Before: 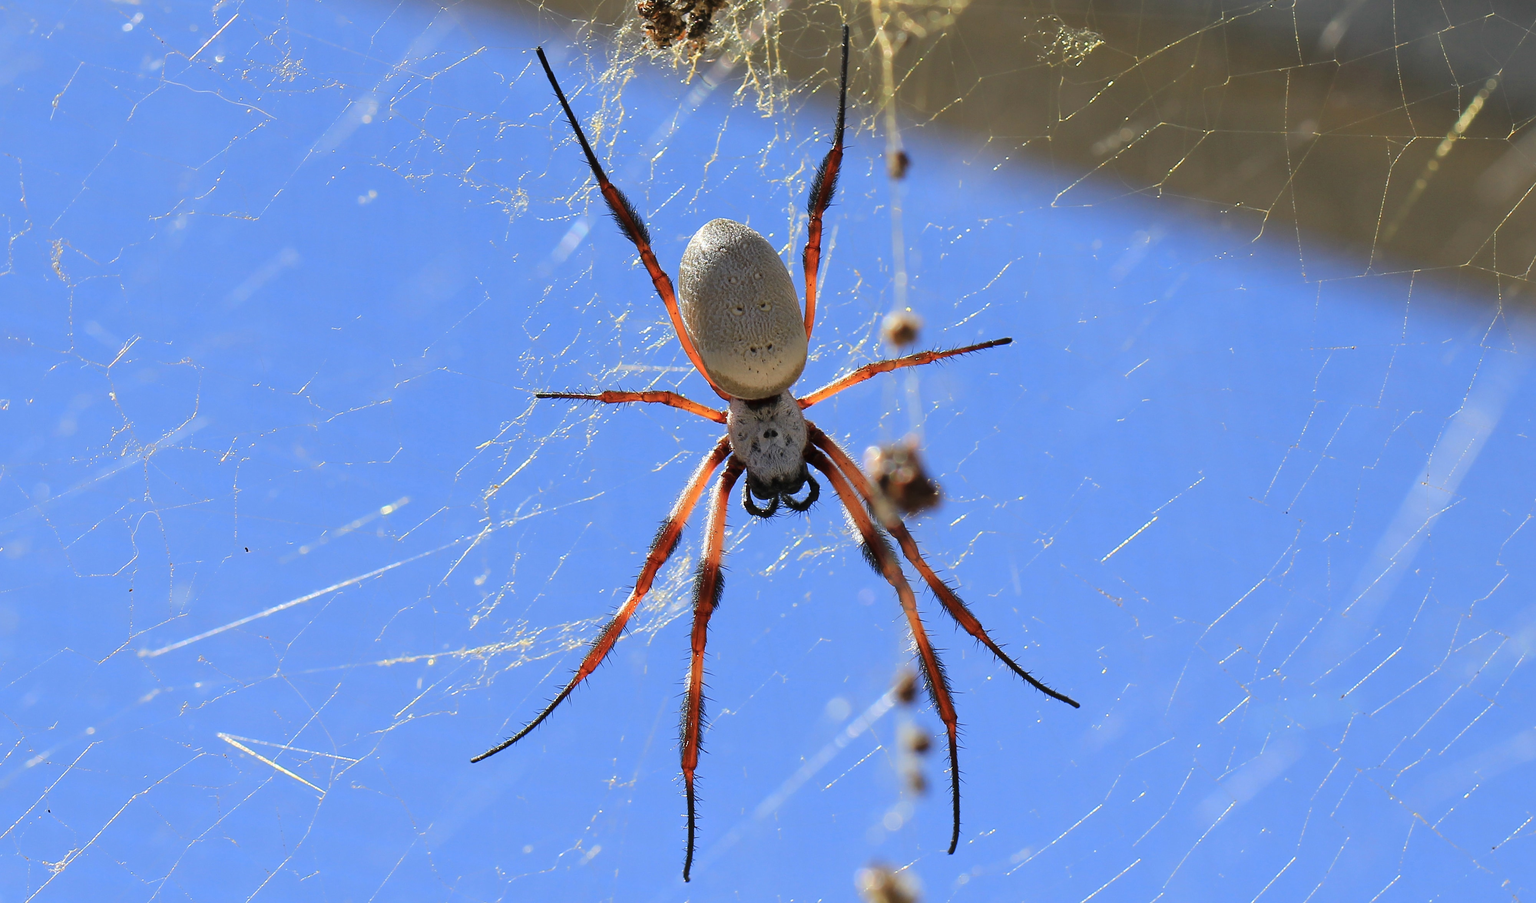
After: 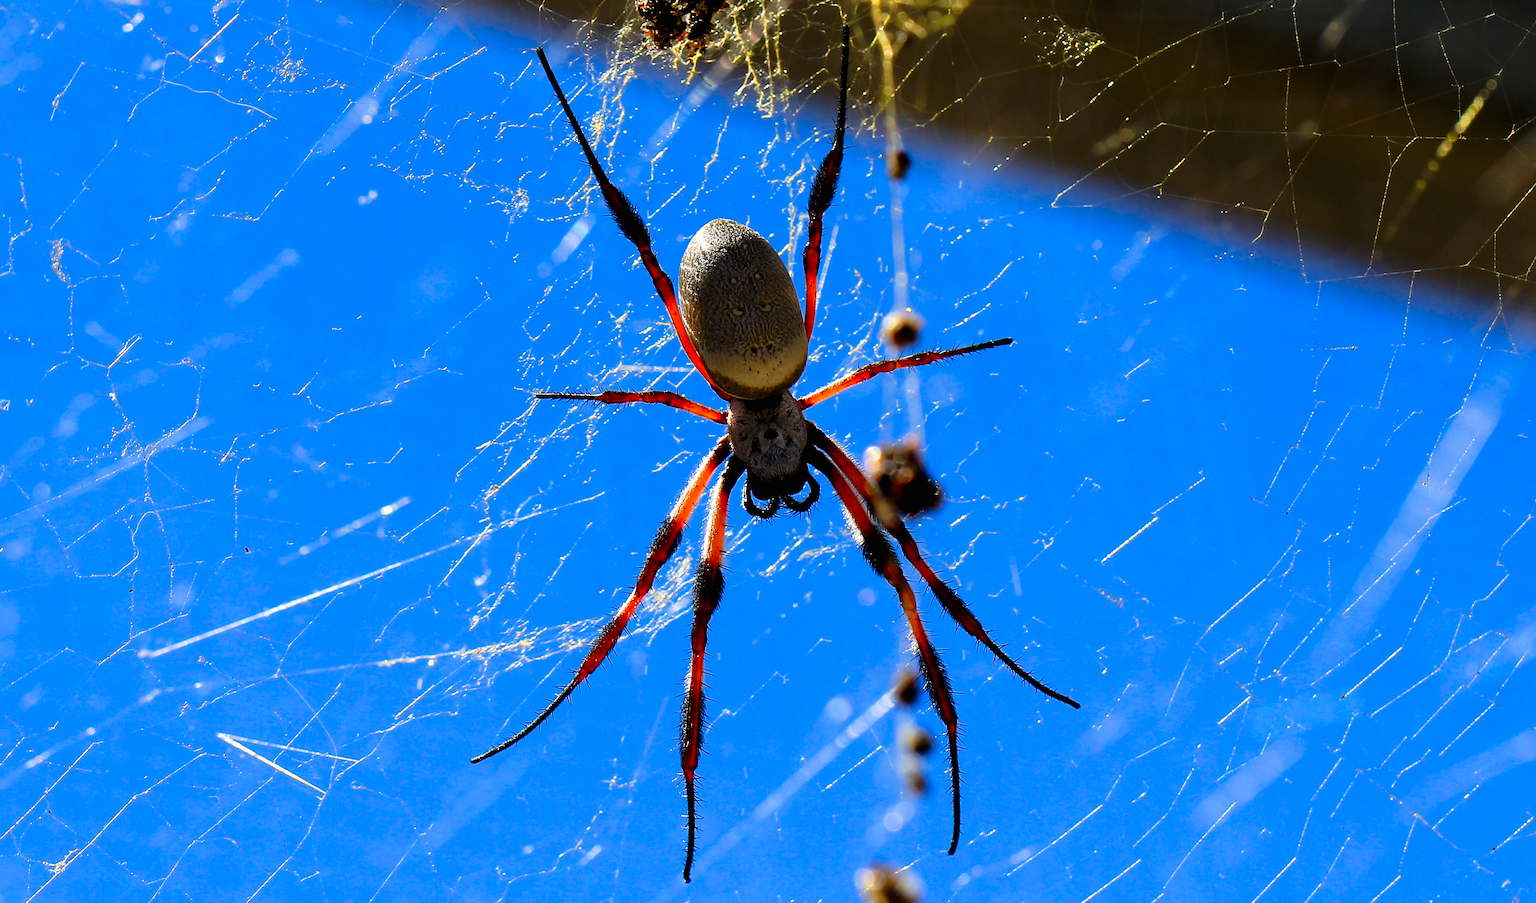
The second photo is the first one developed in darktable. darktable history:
levels: mode automatic, gray 50.8%
tone curve: curves: ch0 [(0, 0) (0.003, 0.008) (0.011, 0.008) (0.025, 0.008) (0.044, 0.008) (0.069, 0.006) (0.1, 0.006) (0.136, 0.006) (0.177, 0.008) (0.224, 0.012) (0.277, 0.026) (0.335, 0.083) (0.399, 0.165) (0.468, 0.292) (0.543, 0.416) (0.623, 0.535) (0.709, 0.692) (0.801, 0.853) (0.898, 0.981) (1, 1)], preserve colors none
white balance: red 1.009, blue 0.985
